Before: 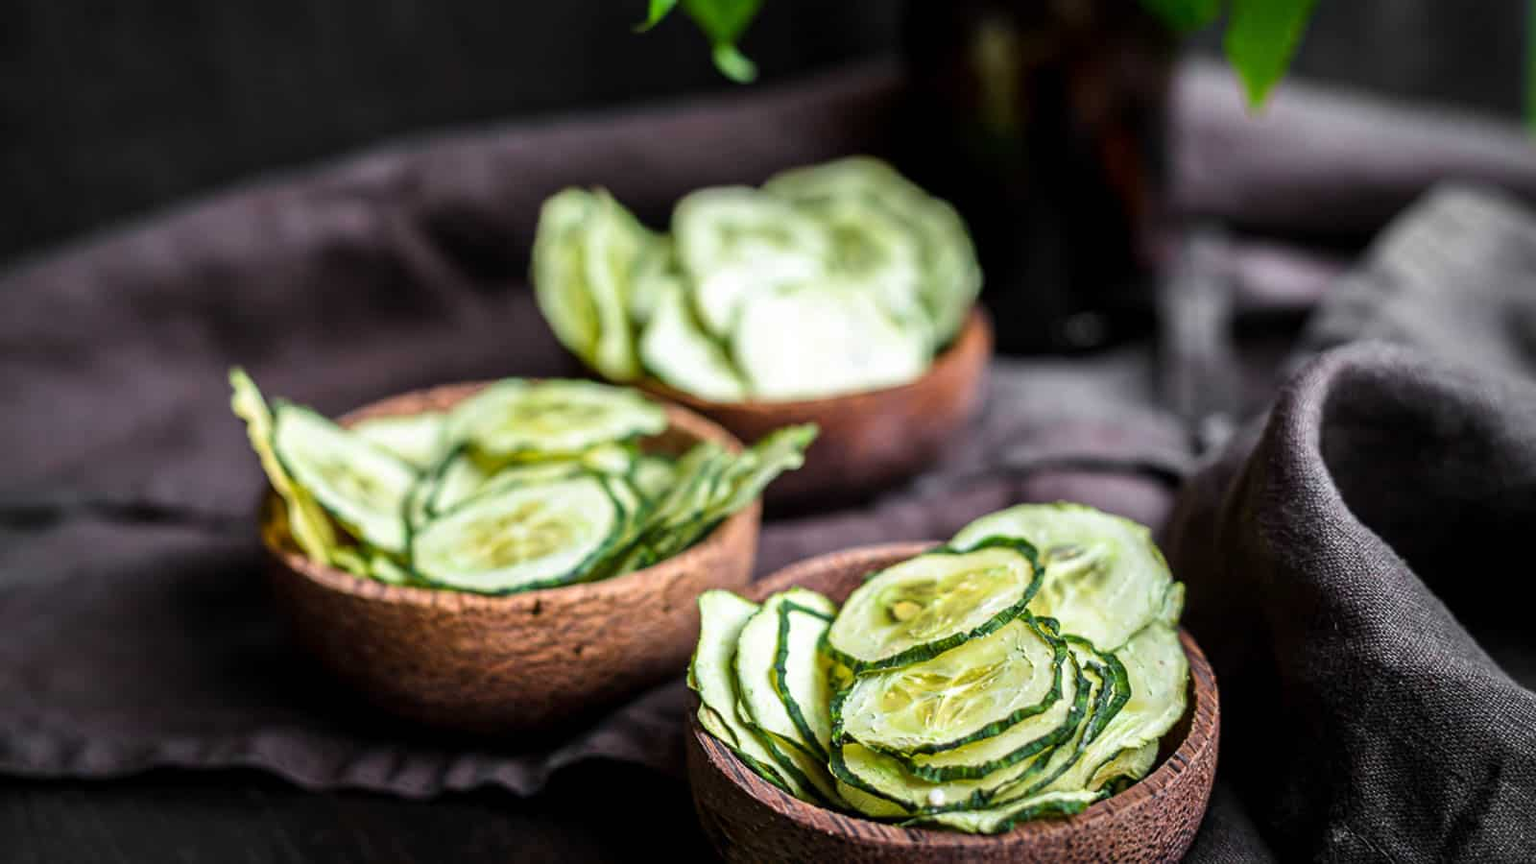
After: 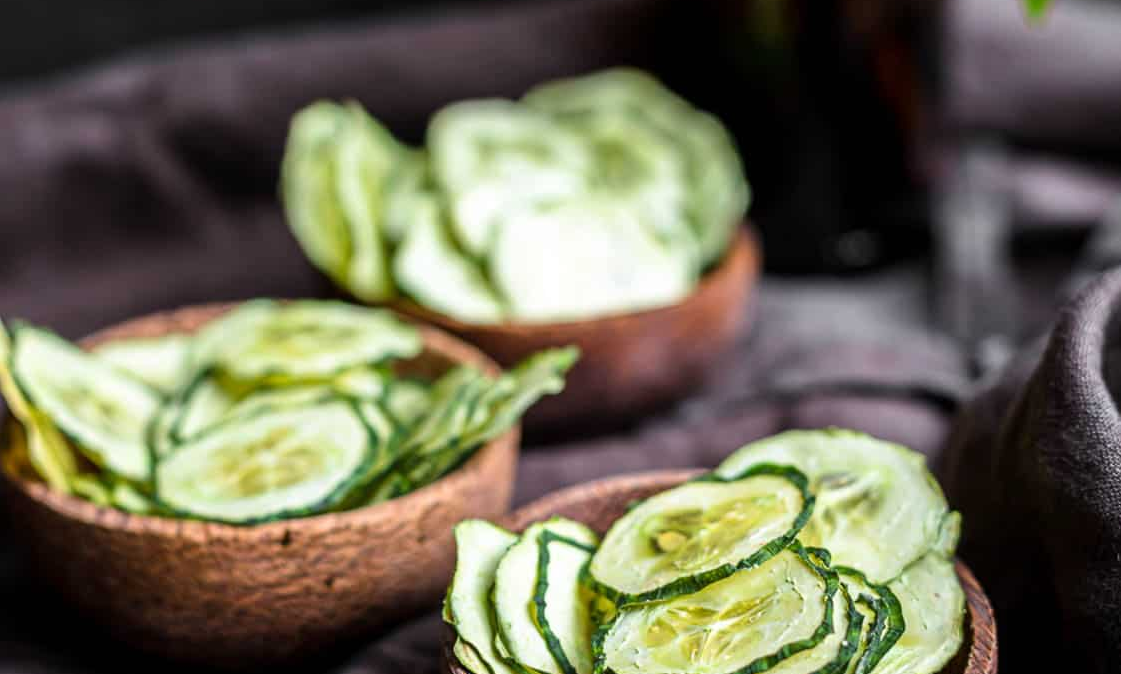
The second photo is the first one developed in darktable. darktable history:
crop and rotate: left 17.071%, top 10.652%, right 12.84%, bottom 14.379%
